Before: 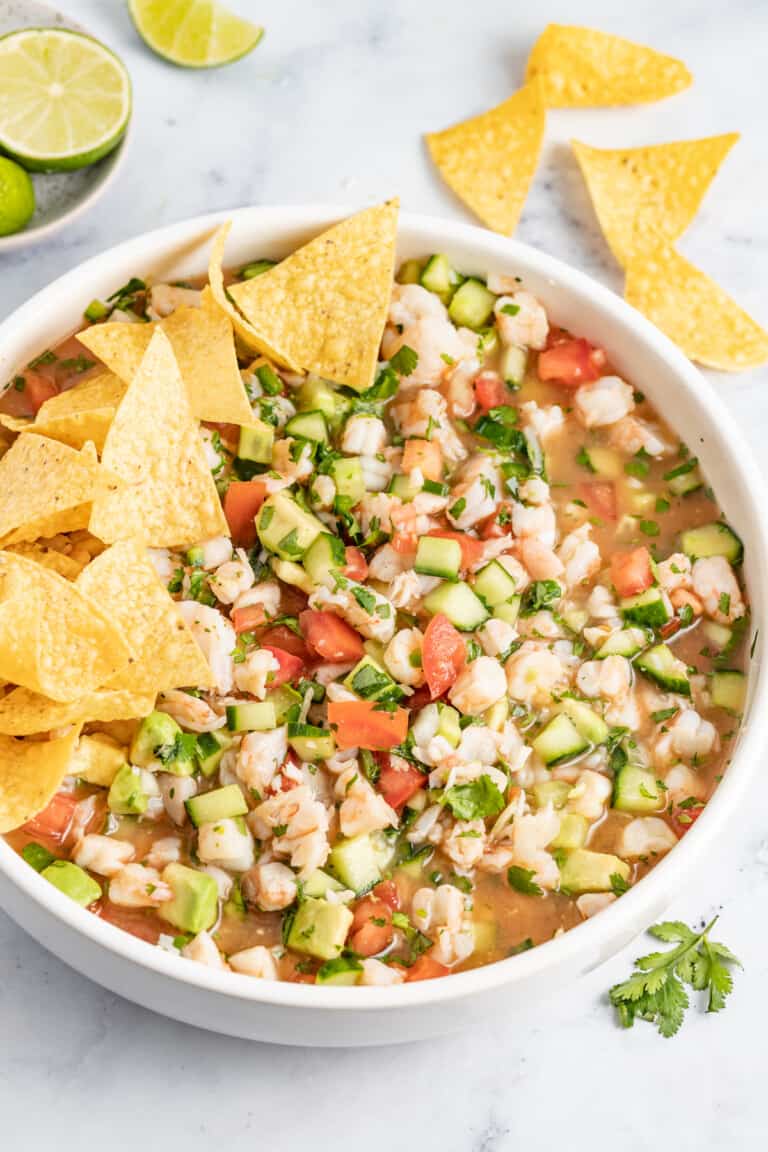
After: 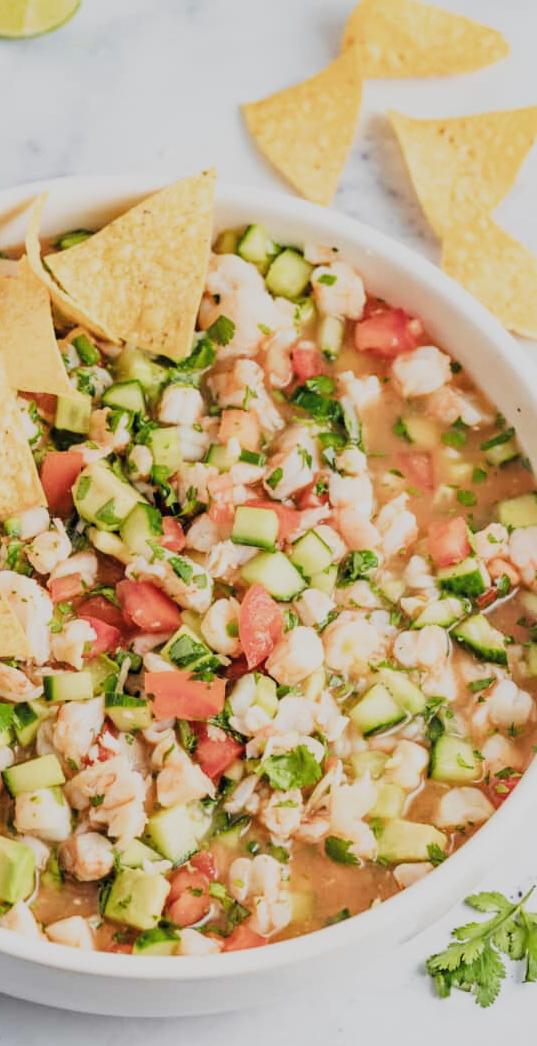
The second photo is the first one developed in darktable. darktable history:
filmic rgb: black relative exposure -7.65 EV, white relative exposure 4.56 EV, threshold 3 EV, hardness 3.61, color science v4 (2020), enable highlight reconstruction true
tone curve: curves: ch0 [(0, 0) (0.003, 0.014) (0.011, 0.019) (0.025, 0.028) (0.044, 0.044) (0.069, 0.069) (0.1, 0.1) (0.136, 0.131) (0.177, 0.168) (0.224, 0.206) (0.277, 0.255) (0.335, 0.309) (0.399, 0.374) (0.468, 0.452) (0.543, 0.535) (0.623, 0.623) (0.709, 0.72) (0.801, 0.815) (0.898, 0.898) (1, 1)], preserve colors none
crop and rotate: left 23.839%, top 2.682%, right 6.215%, bottom 6.486%
